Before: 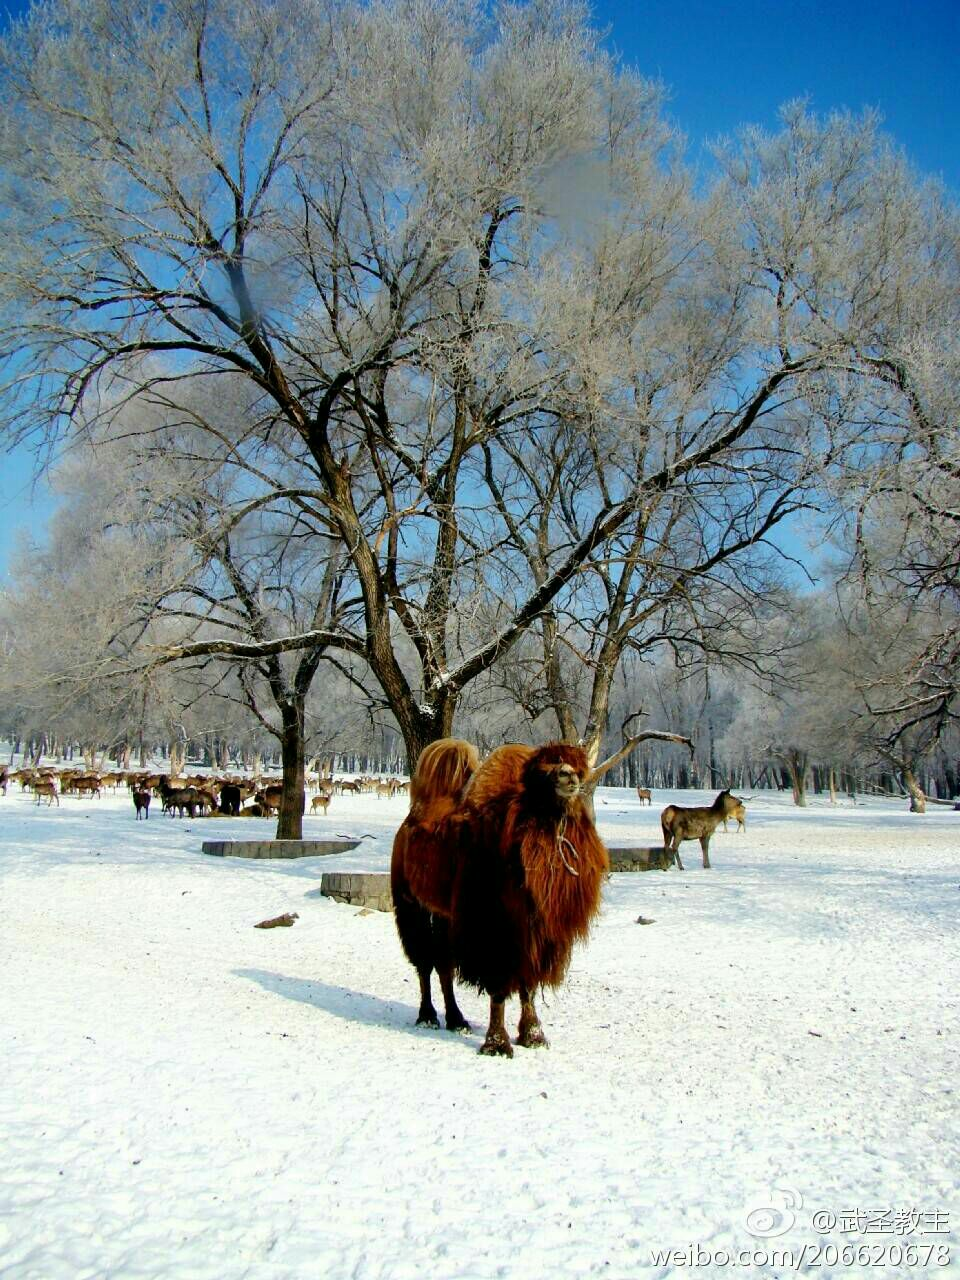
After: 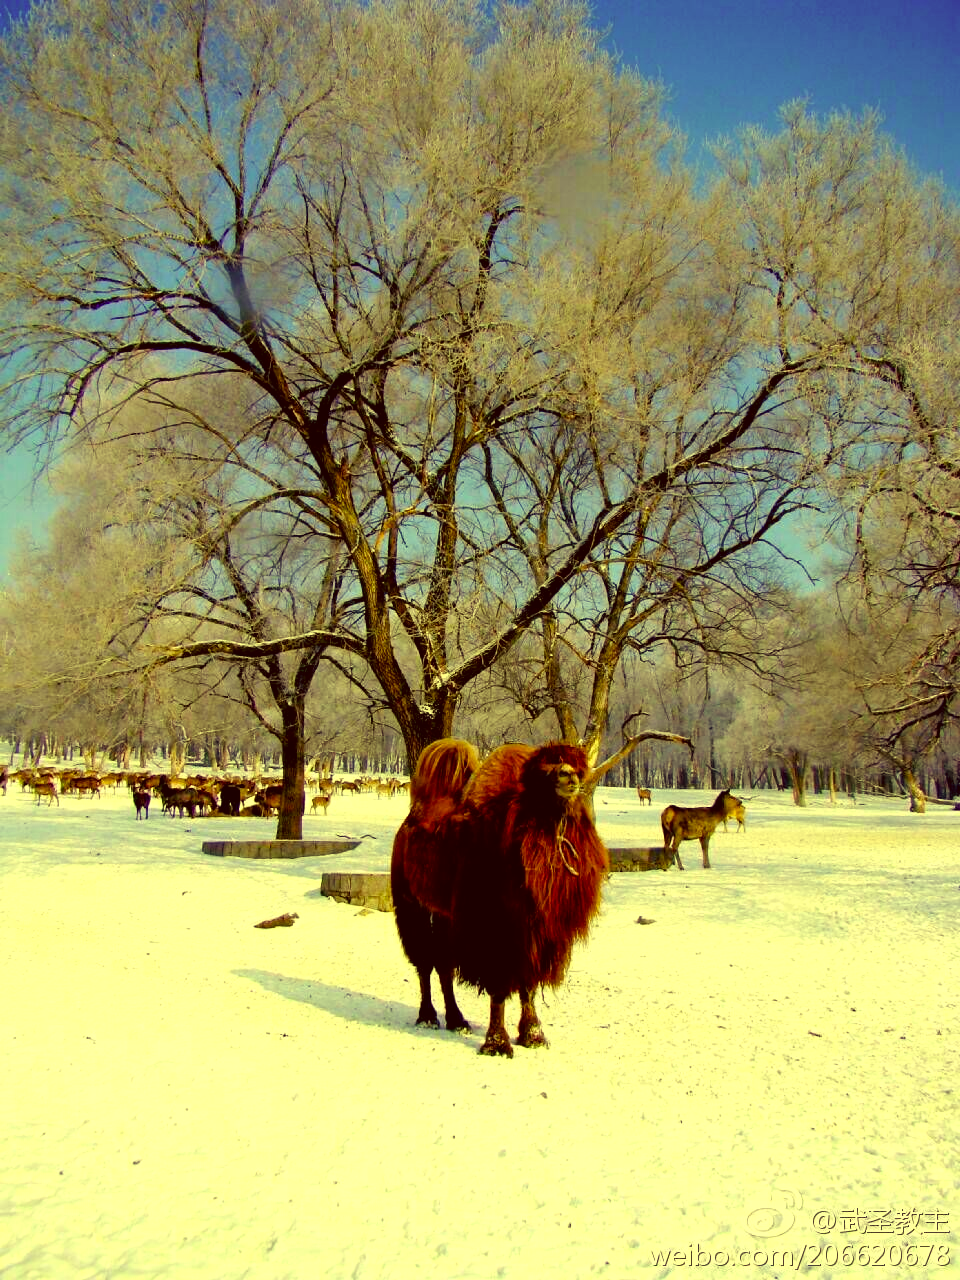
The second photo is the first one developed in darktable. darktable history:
color correction: highlights a* 9.61, highlights b* 38.64, shadows a* 14.09, shadows b* 3.17
color balance rgb: highlights gain › luminance 15.406%, highlights gain › chroma 7.004%, highlights gain › hue 127.2°, perceptual saturation grading › global saturation 20%, perceptual saturation grading › highlights -25.154%, perceptual saturation grading › shadows 24.294%, global vibrance 20%
